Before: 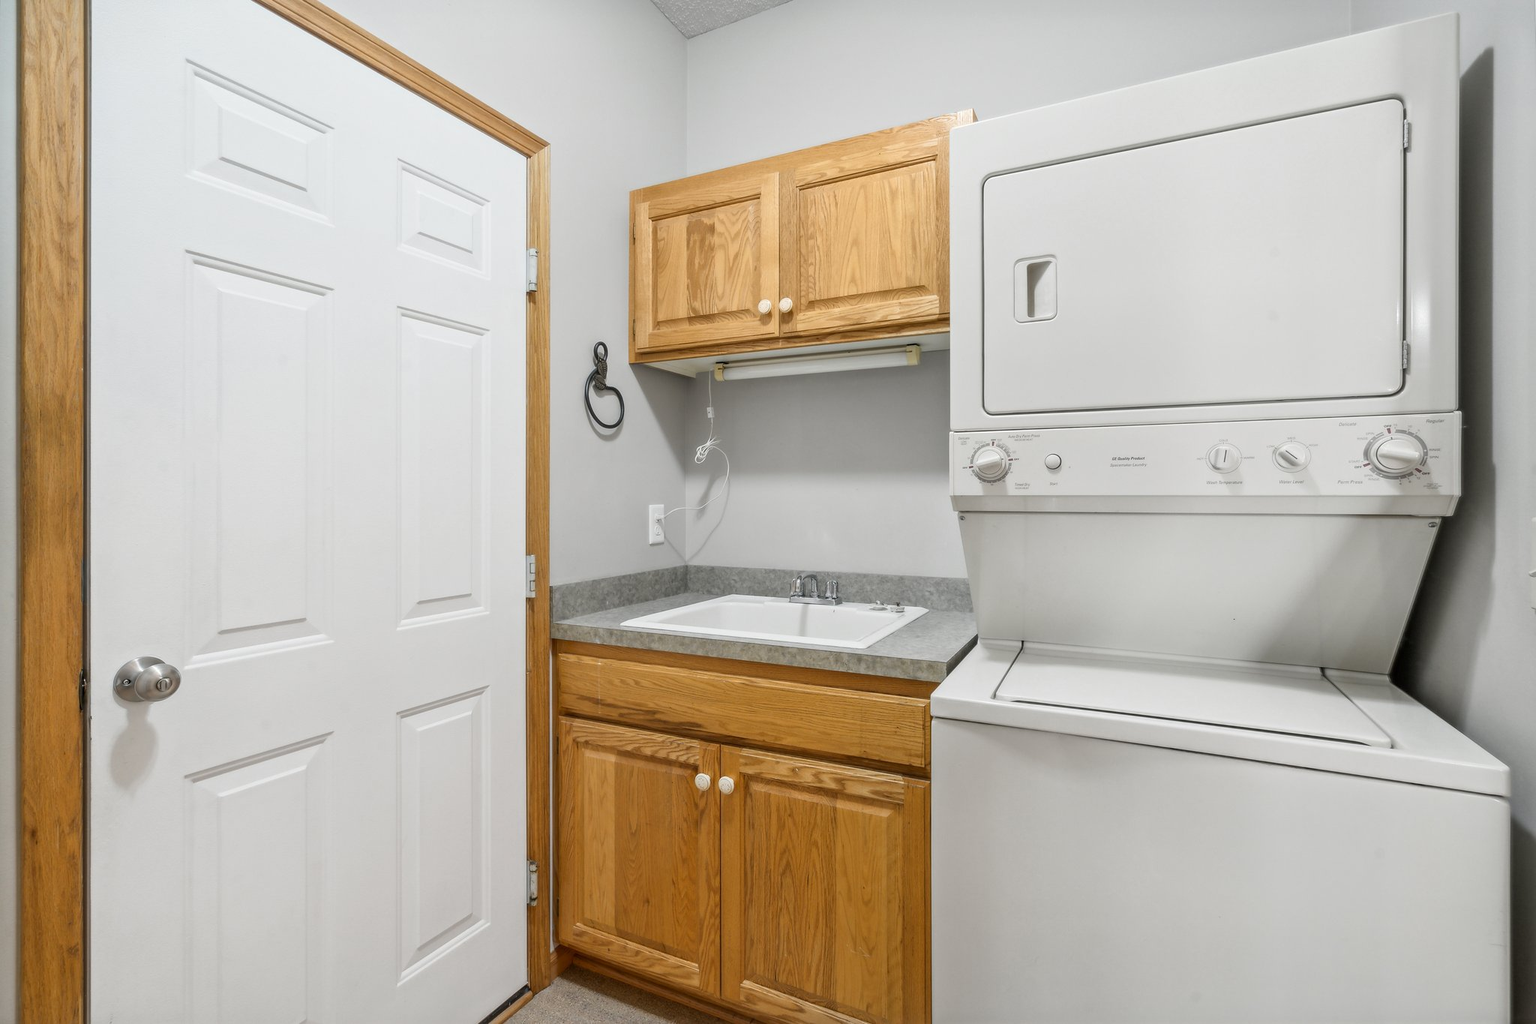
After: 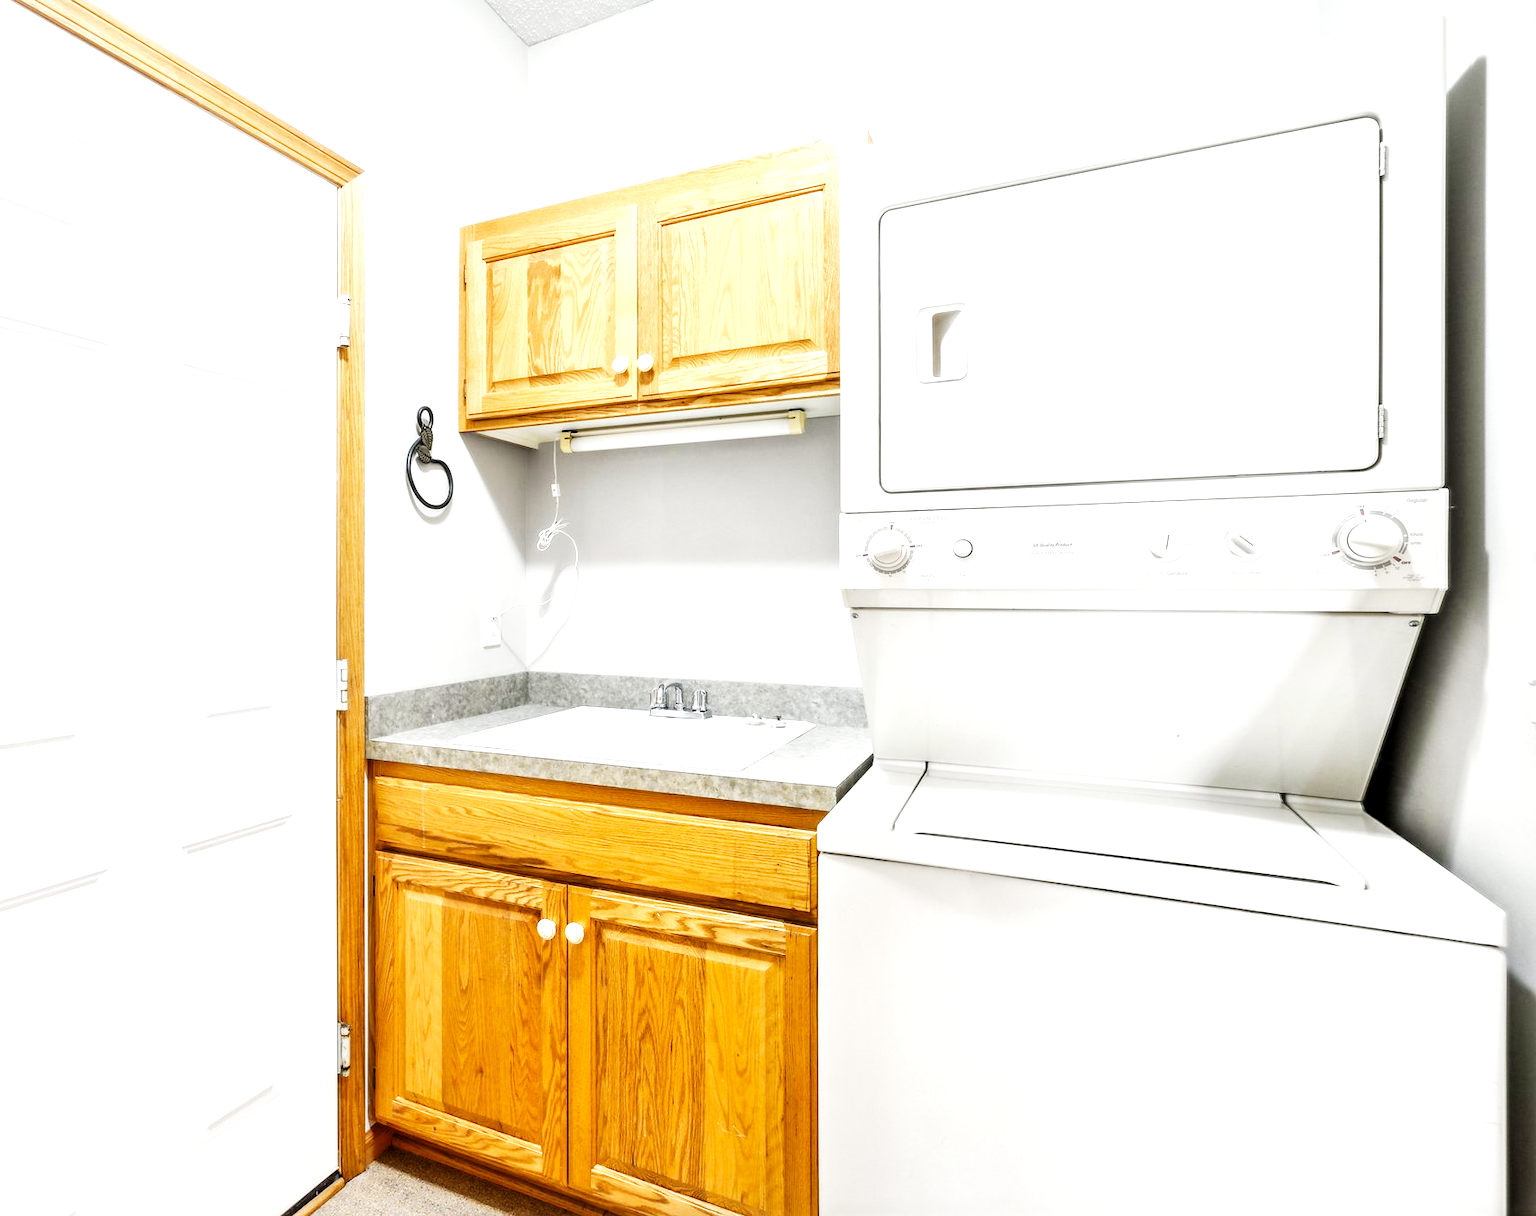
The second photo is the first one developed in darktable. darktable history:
local contrast: mode bilateral grid, contrast 19, coarseness 50, detail 119%, midtone range 0.2
crop: left 15.852%
levels: levels [0.016, 0.484, 0.953]
base curve: curves: ch0 [(0, 0) (0.007, 0.004) (0.027, 0.03) (0.046, 0.07) (0.207, 0.54) (0.442, 0.872) (0.673, 0.972) (1, 1)], preserve colors none
